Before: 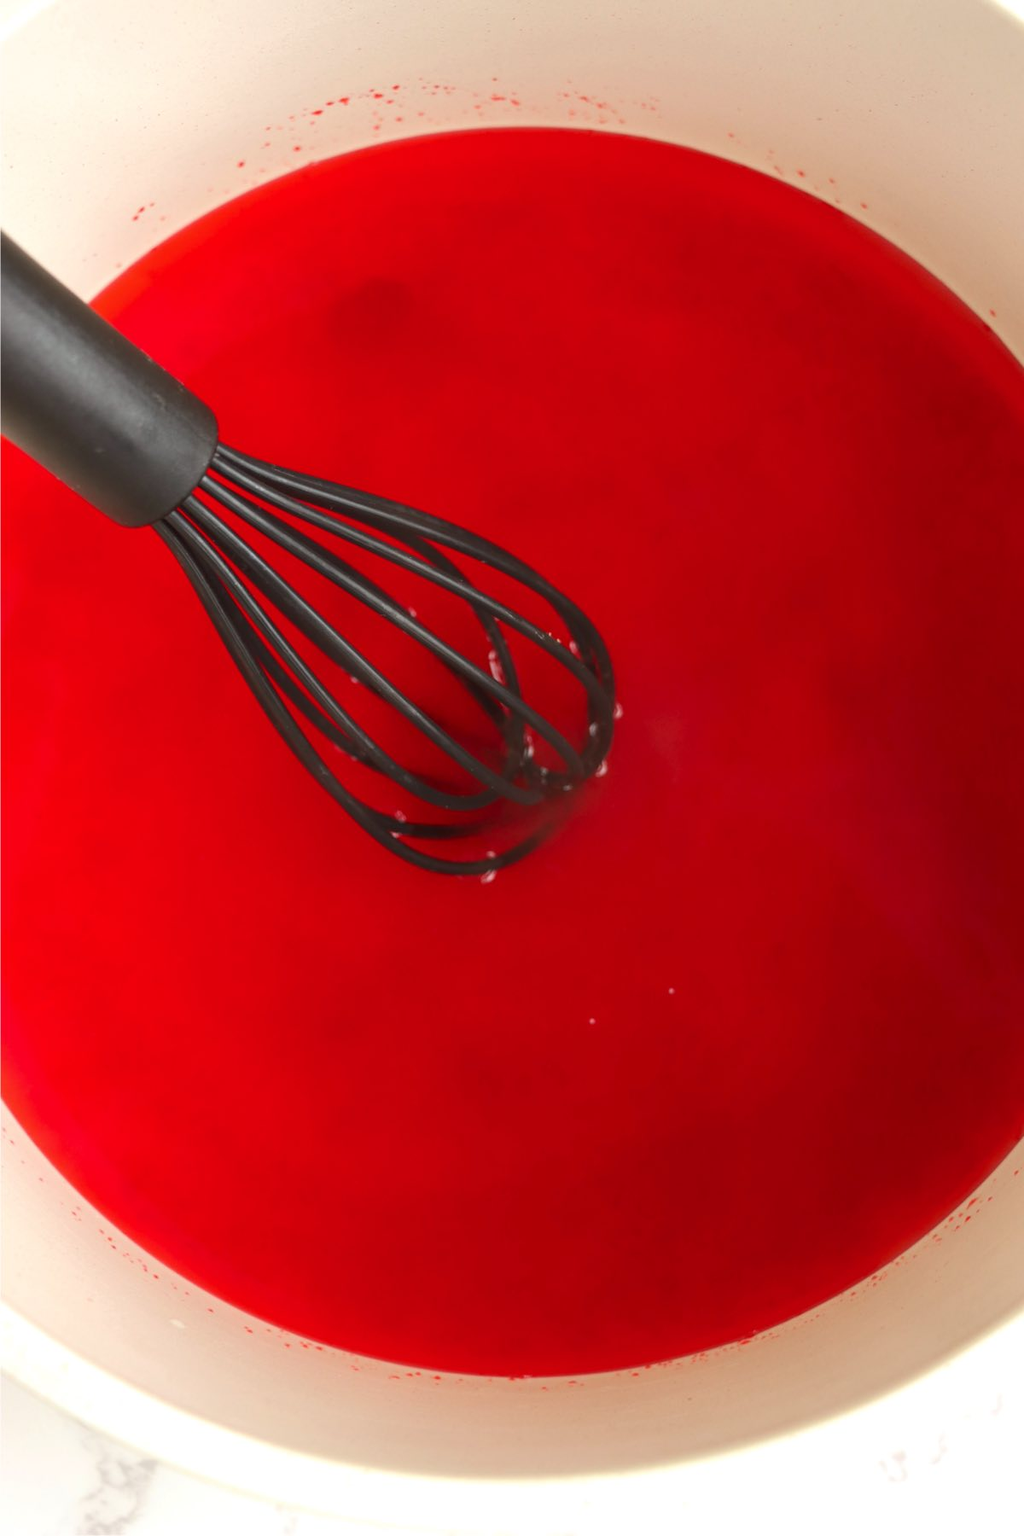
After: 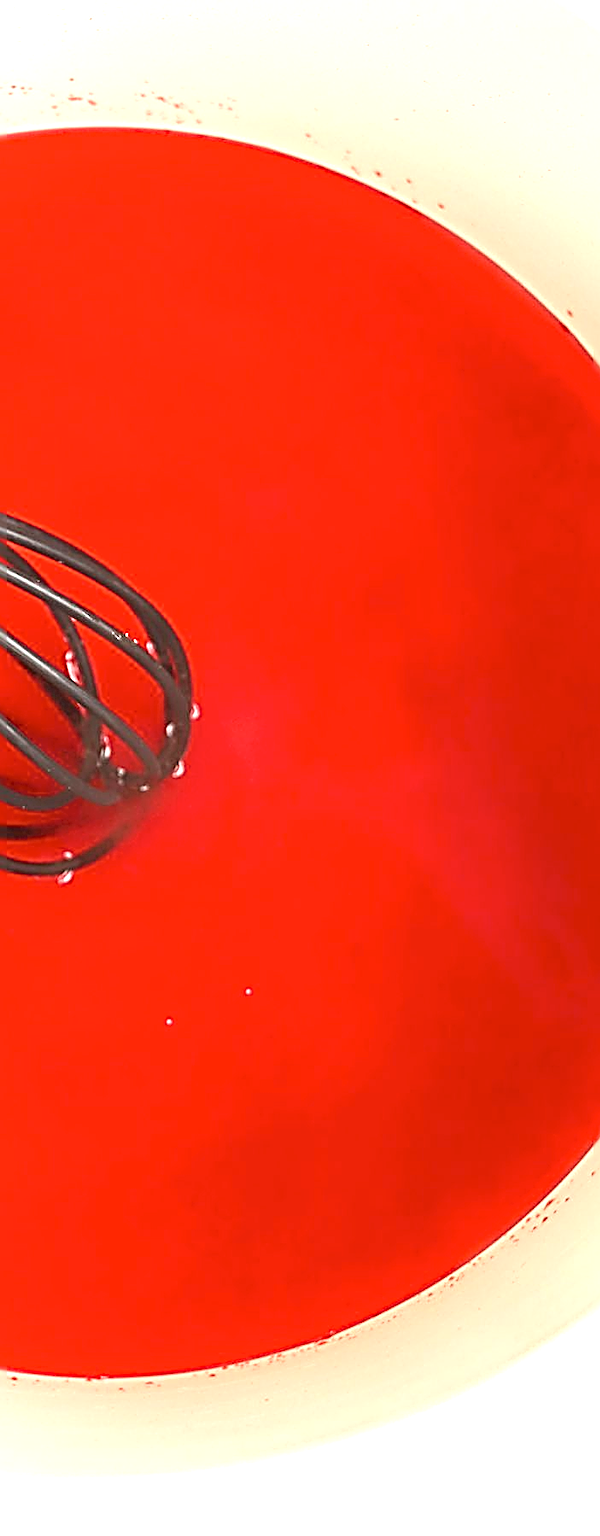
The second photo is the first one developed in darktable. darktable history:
exposure: black level correction 0, exposure 1 EV, compensate exposure bias true, compensate highlight preservation false
sharpen: radius 3.158, amount 1.731
crop: left 41.402%
